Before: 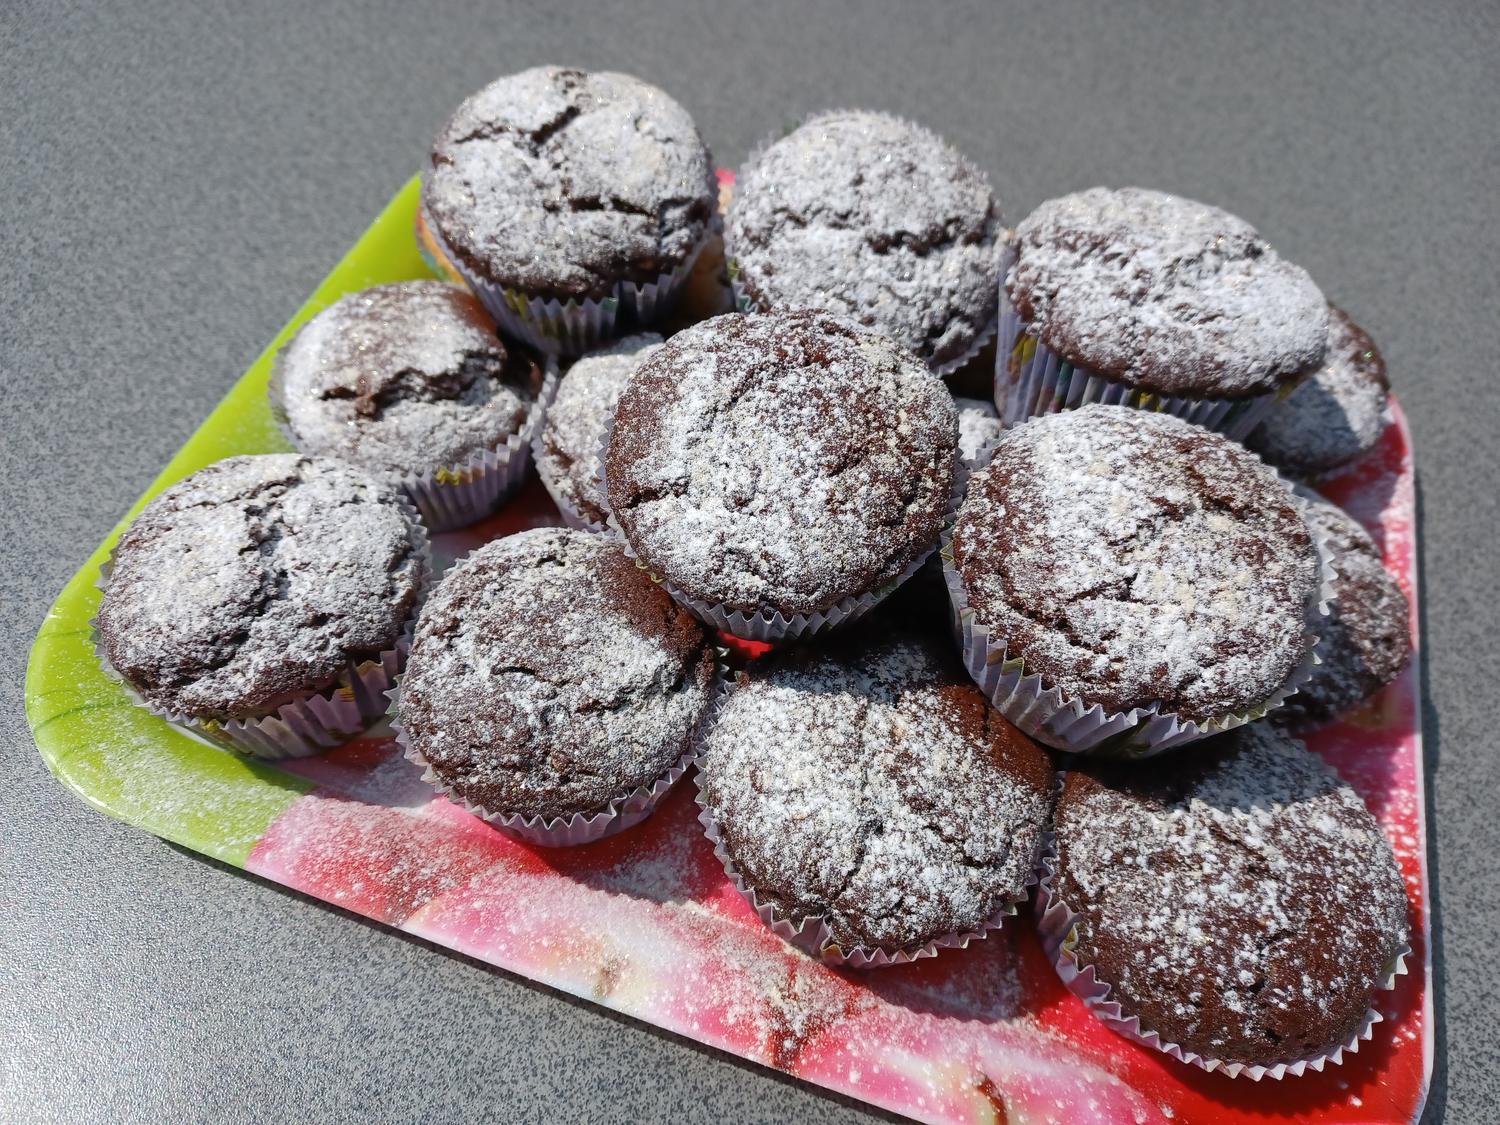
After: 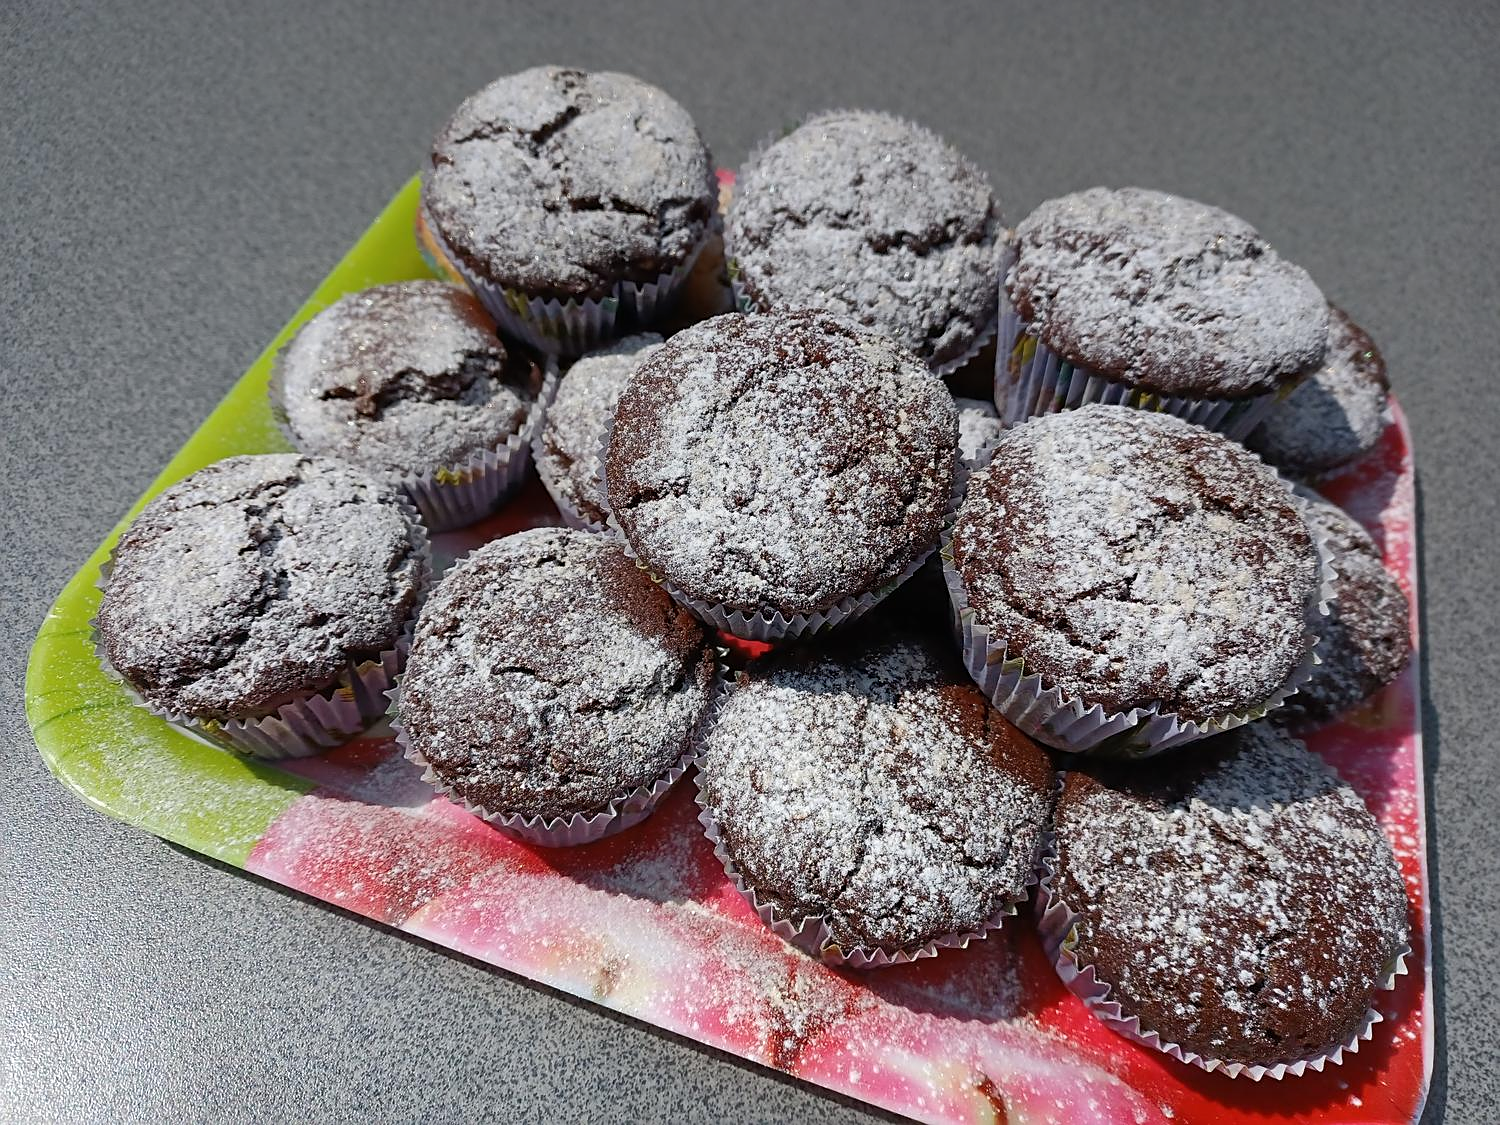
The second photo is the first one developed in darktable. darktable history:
sharpen: on, module defaults
graduated density: on, module defaults
